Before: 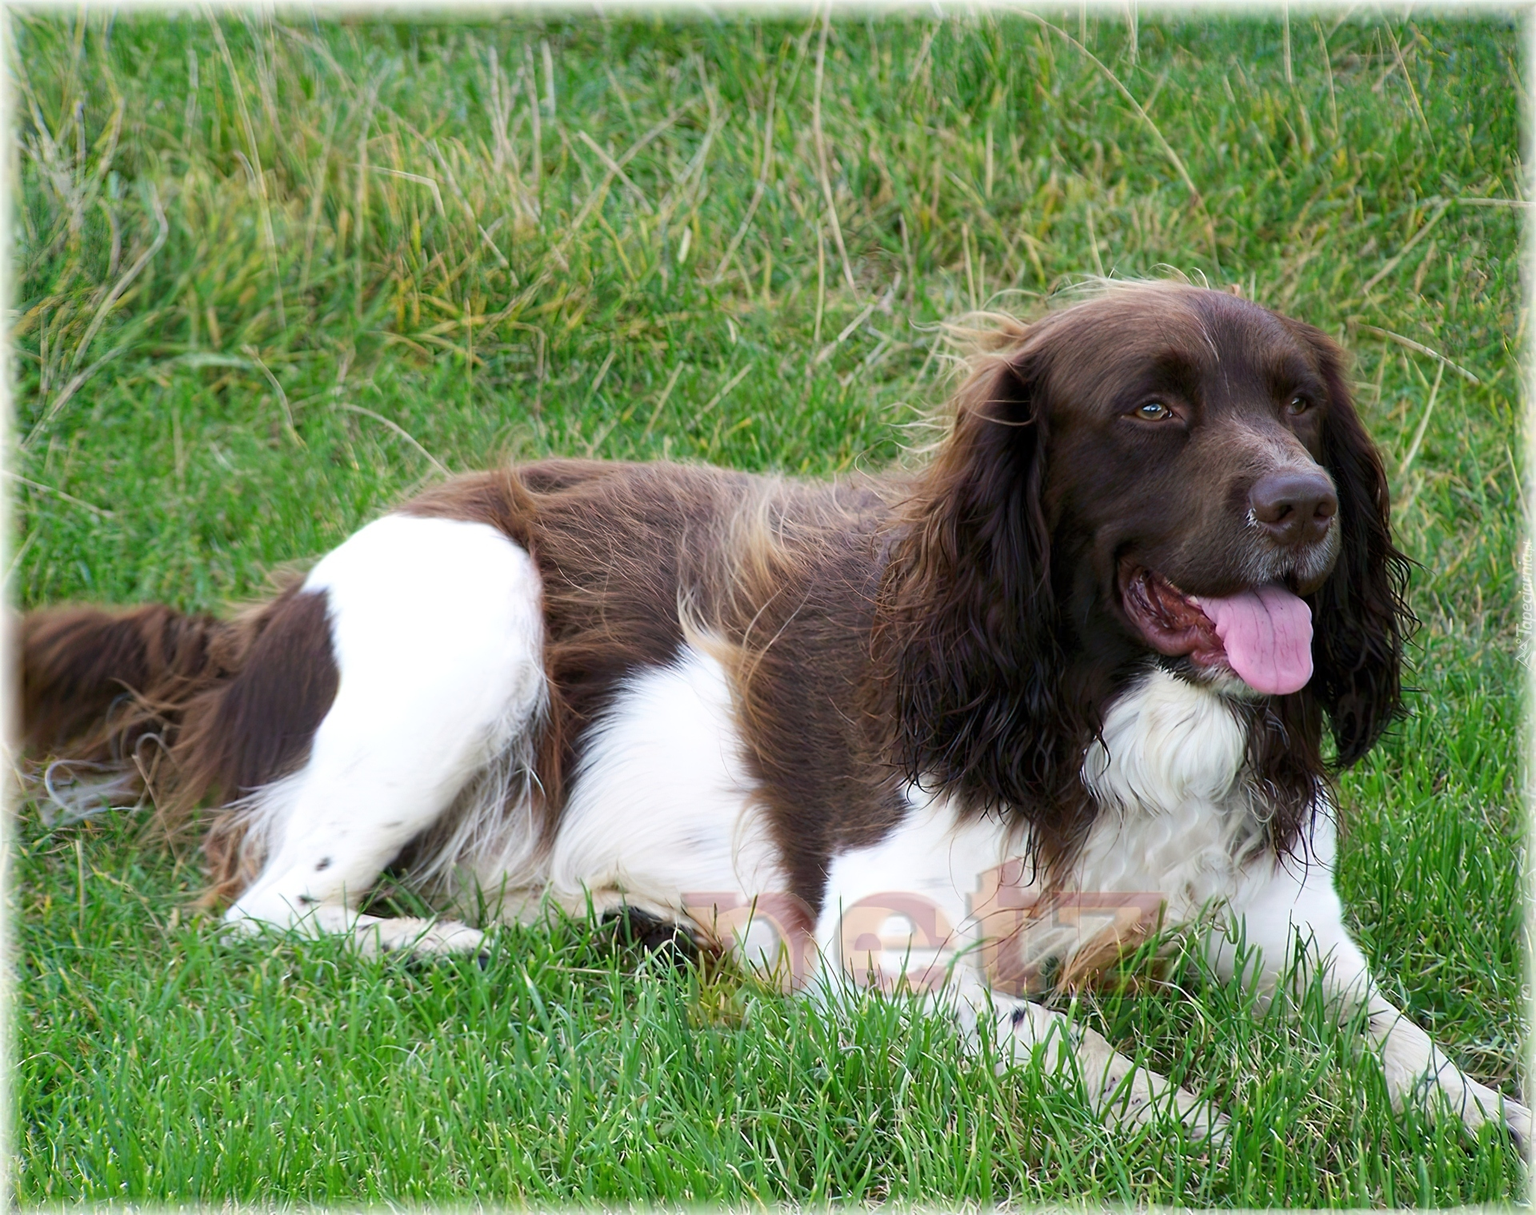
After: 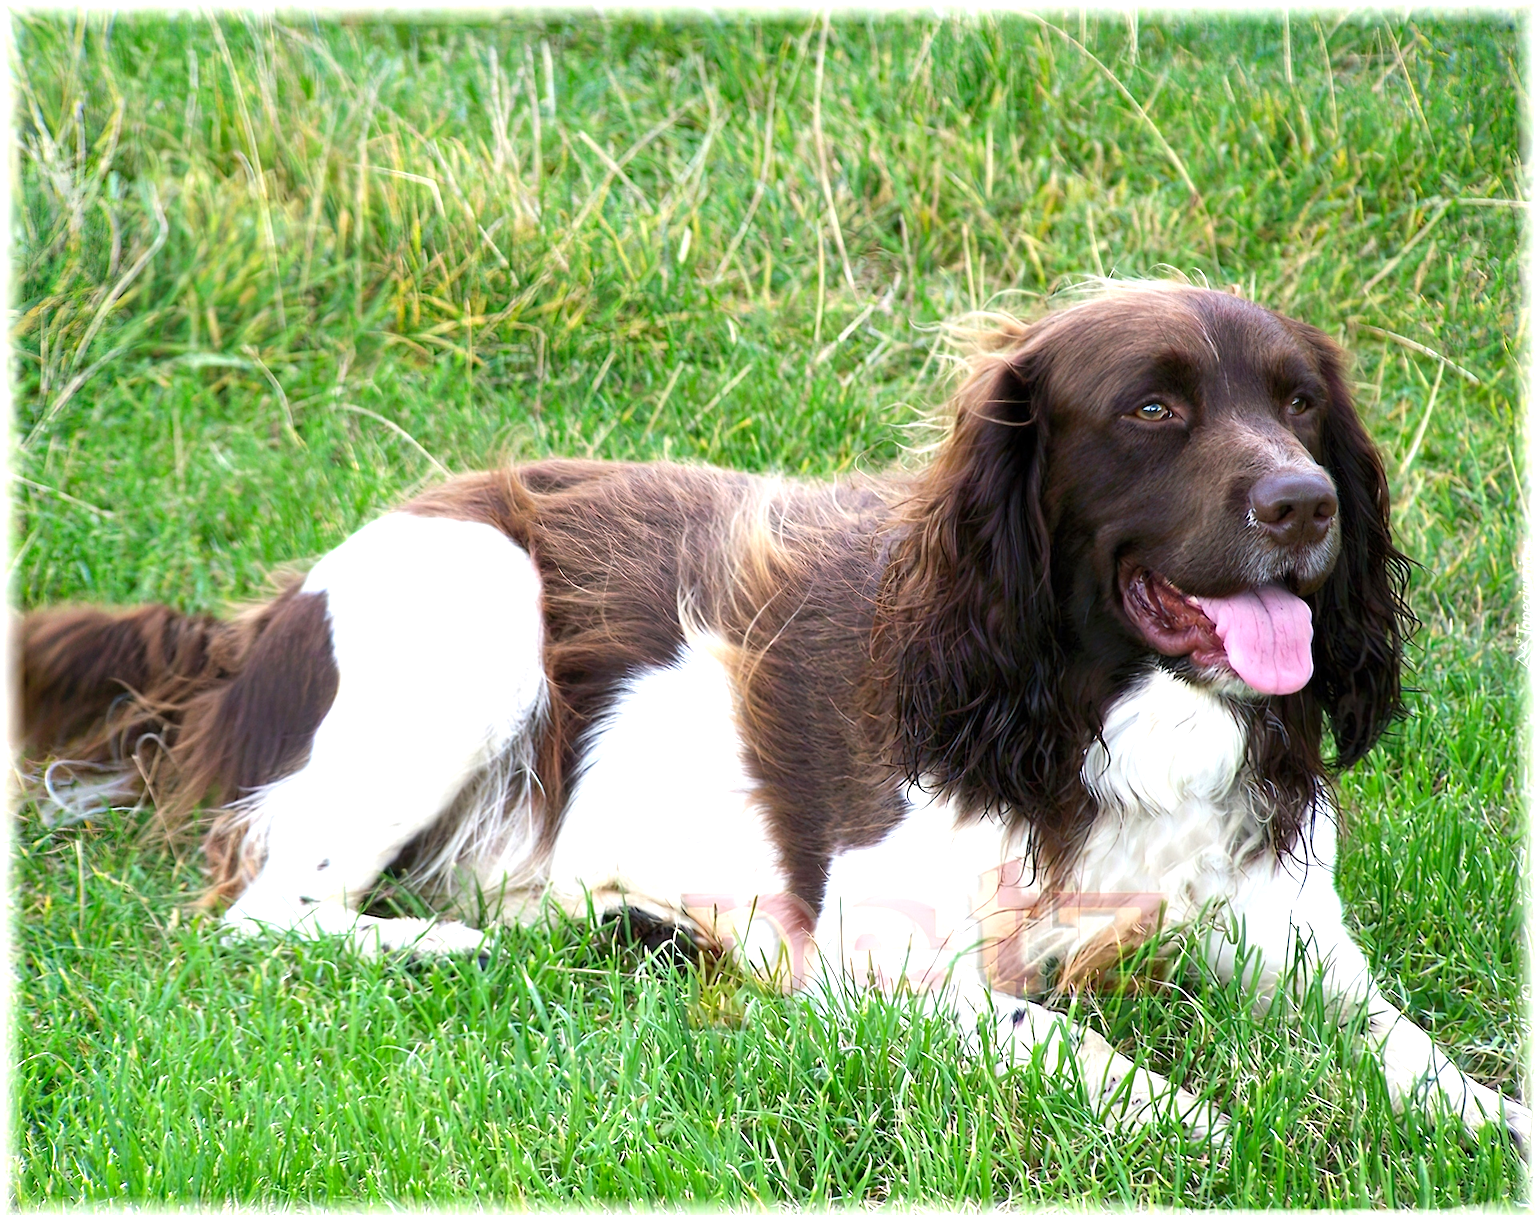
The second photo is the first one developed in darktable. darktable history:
levels: levels [0, 0.394, 0.787]
